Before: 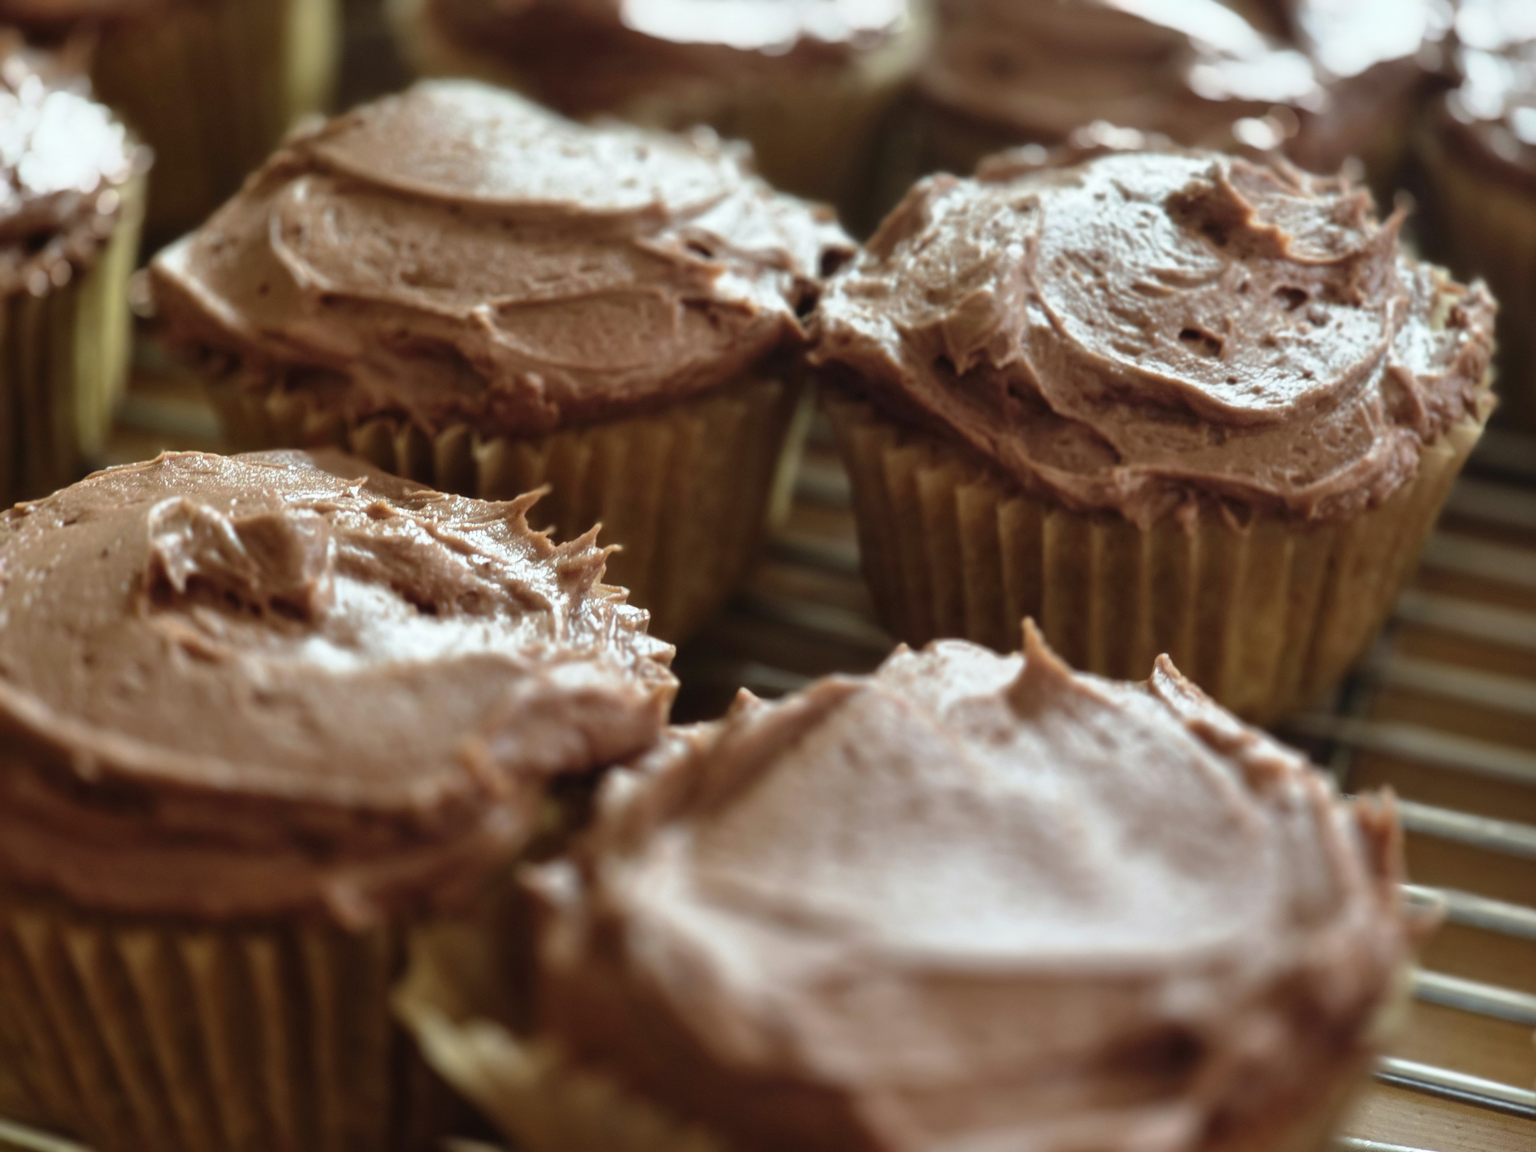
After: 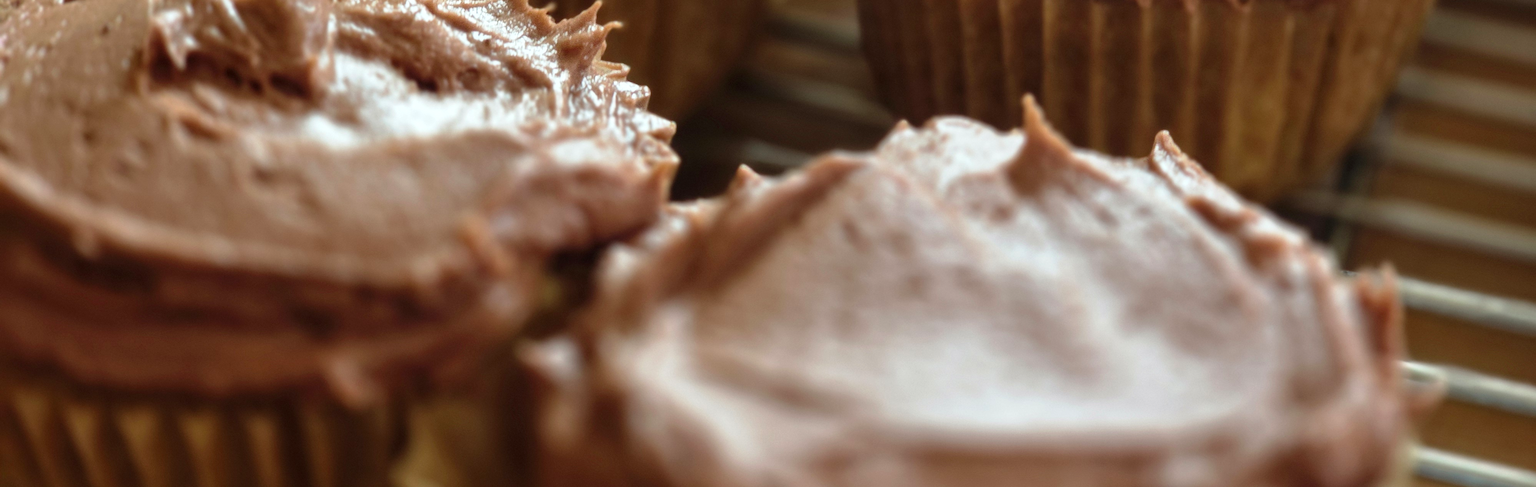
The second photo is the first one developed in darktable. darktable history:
local contrast: highlights 101%, shadows 97%, detail 120%, midtone range 0.2
crop: top 45.461%, bottom 12.195%
